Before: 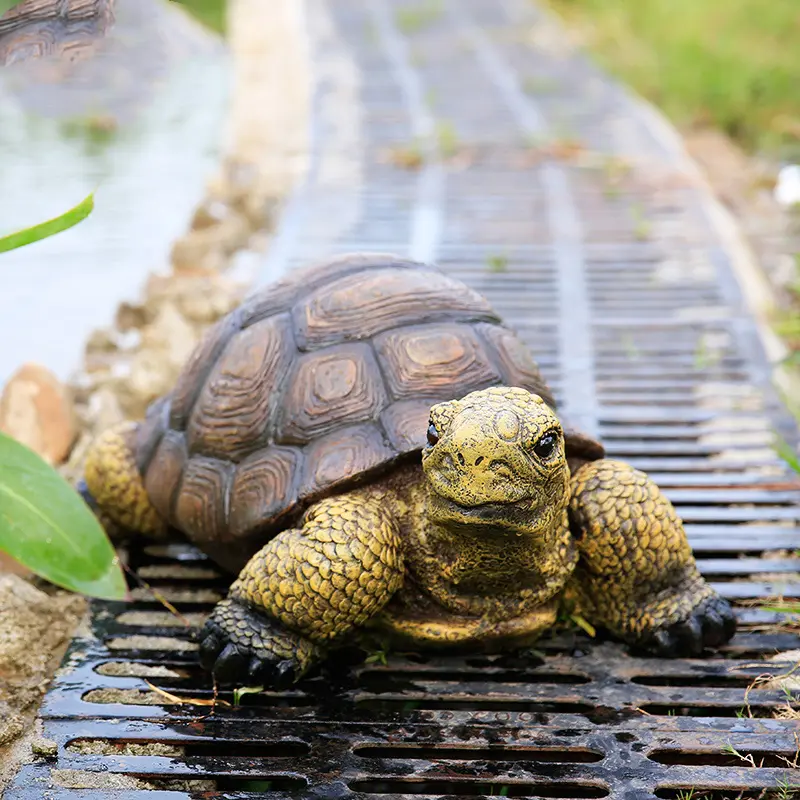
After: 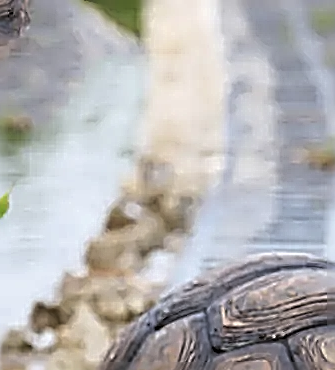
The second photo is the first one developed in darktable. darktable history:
crop and rotate: left 10.817%, top 0.062%, right 47.194%, bottom 53.626%
sharpen: radius 3.158, amount 1.731 | blend: blend mode normal, opacity 100%; mask: uniform (no mask)
color correction: highlights a* 0.003, highlights b* -0.283
levels: levels [0, 0.618, 1]
